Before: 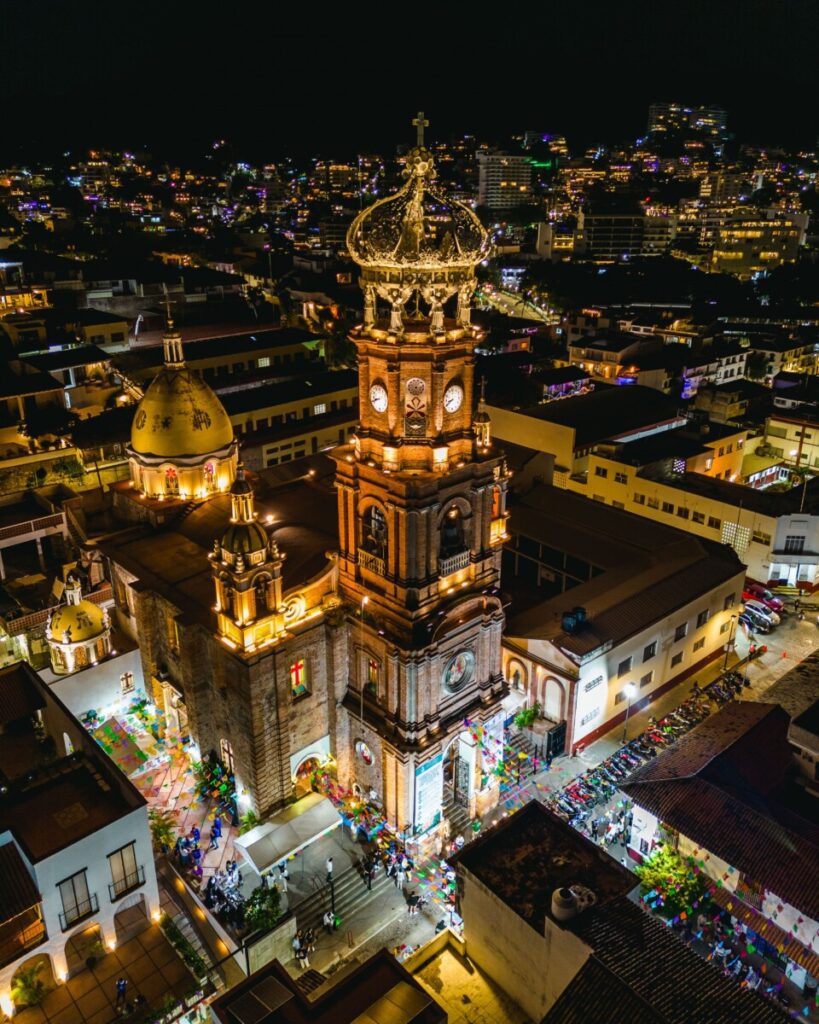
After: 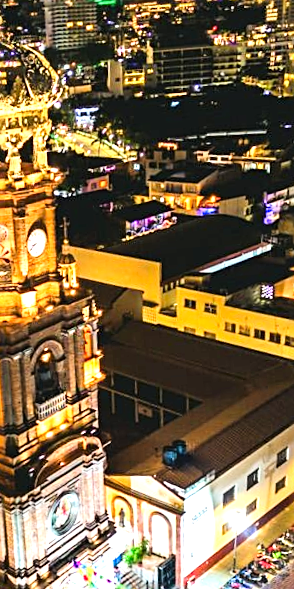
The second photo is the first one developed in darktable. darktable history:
rotate and perspective: rotation -4.57°, crop left 0.054, crop right 0.944, crop top 0.087, crop bottom 0.914
sharpen: on, module defaults
tone equalizer: on, module defaults
exposure: black level correction 0, exposure 1.625 EV, compensate exposure bias true, compensate highlight preservation false
crop and rotate: left 49.936%, top 10.094%, right 13.136%, bottom 24.256%
tone curve: curves: ch0 [(0, 0) (0.004, 0.001) (0.133, 0.112) (0.325, 0.362) (0.832, 0.893) (1, 1)], color space Lab, linked channels, preserve colors none
